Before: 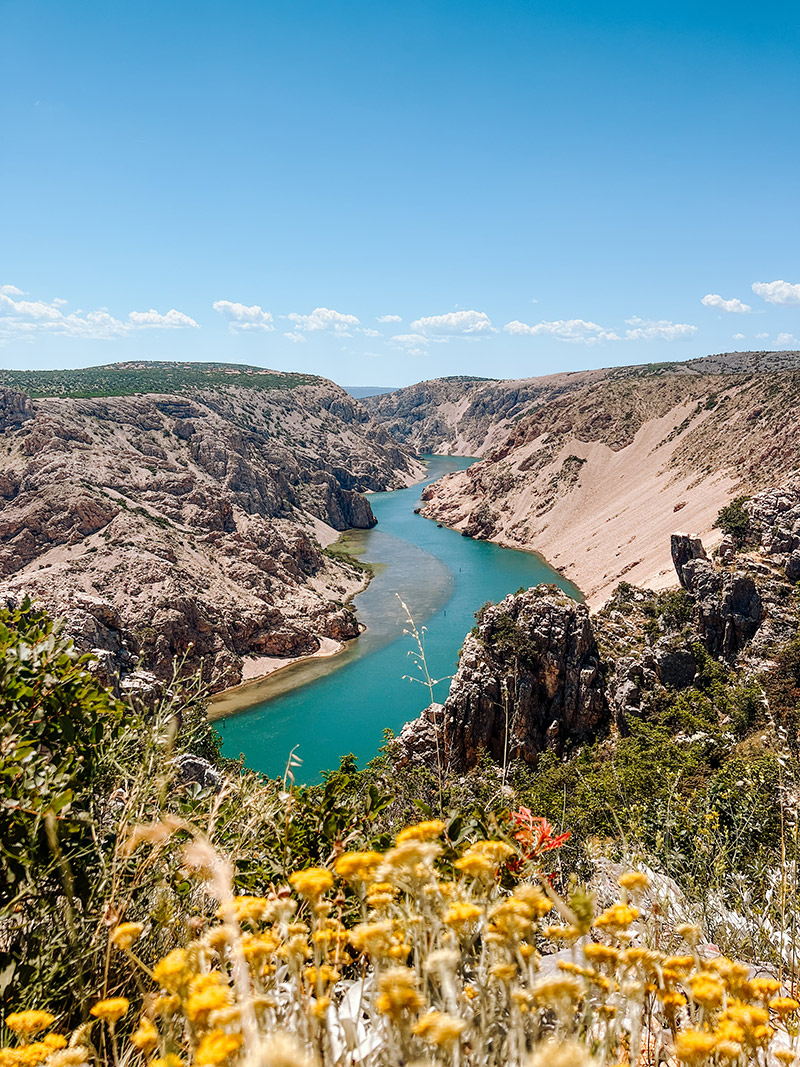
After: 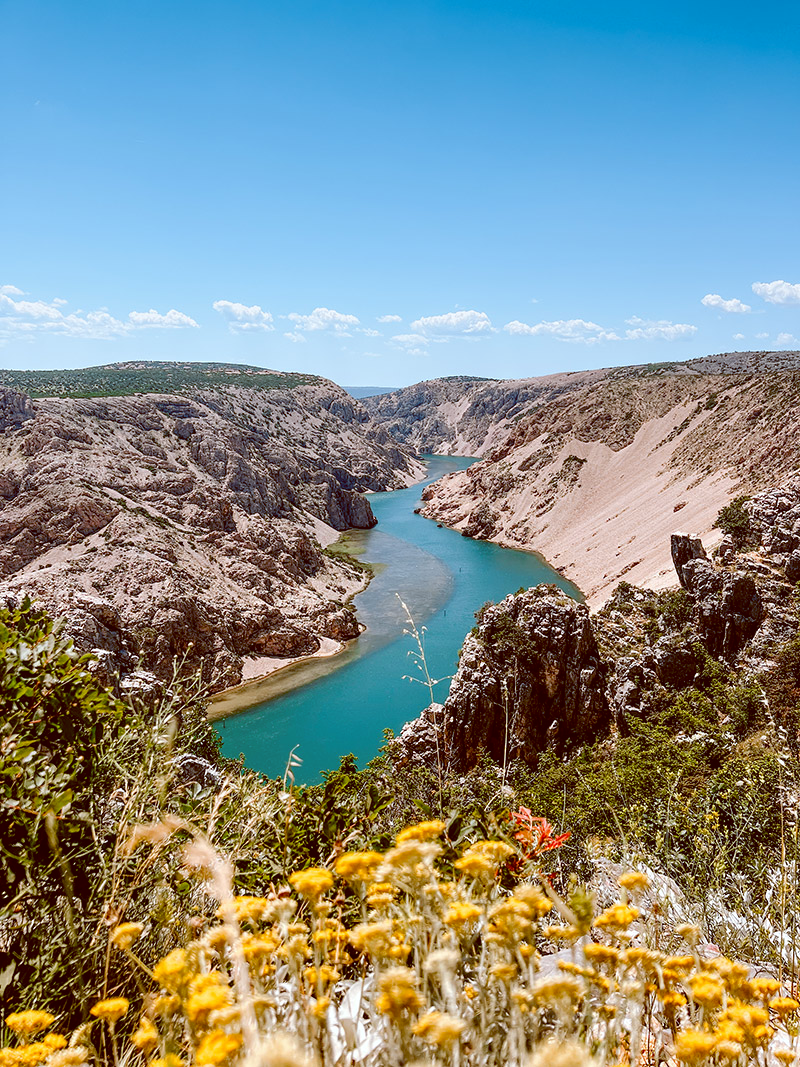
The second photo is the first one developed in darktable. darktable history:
tone equalizer: on, module defaults
color balance: lift [1, 1.015, 1.004, 0.985], gamma [1, 0.958, 0.971, 1.042], gain [1, 0.956, 0.977, 1.044]
